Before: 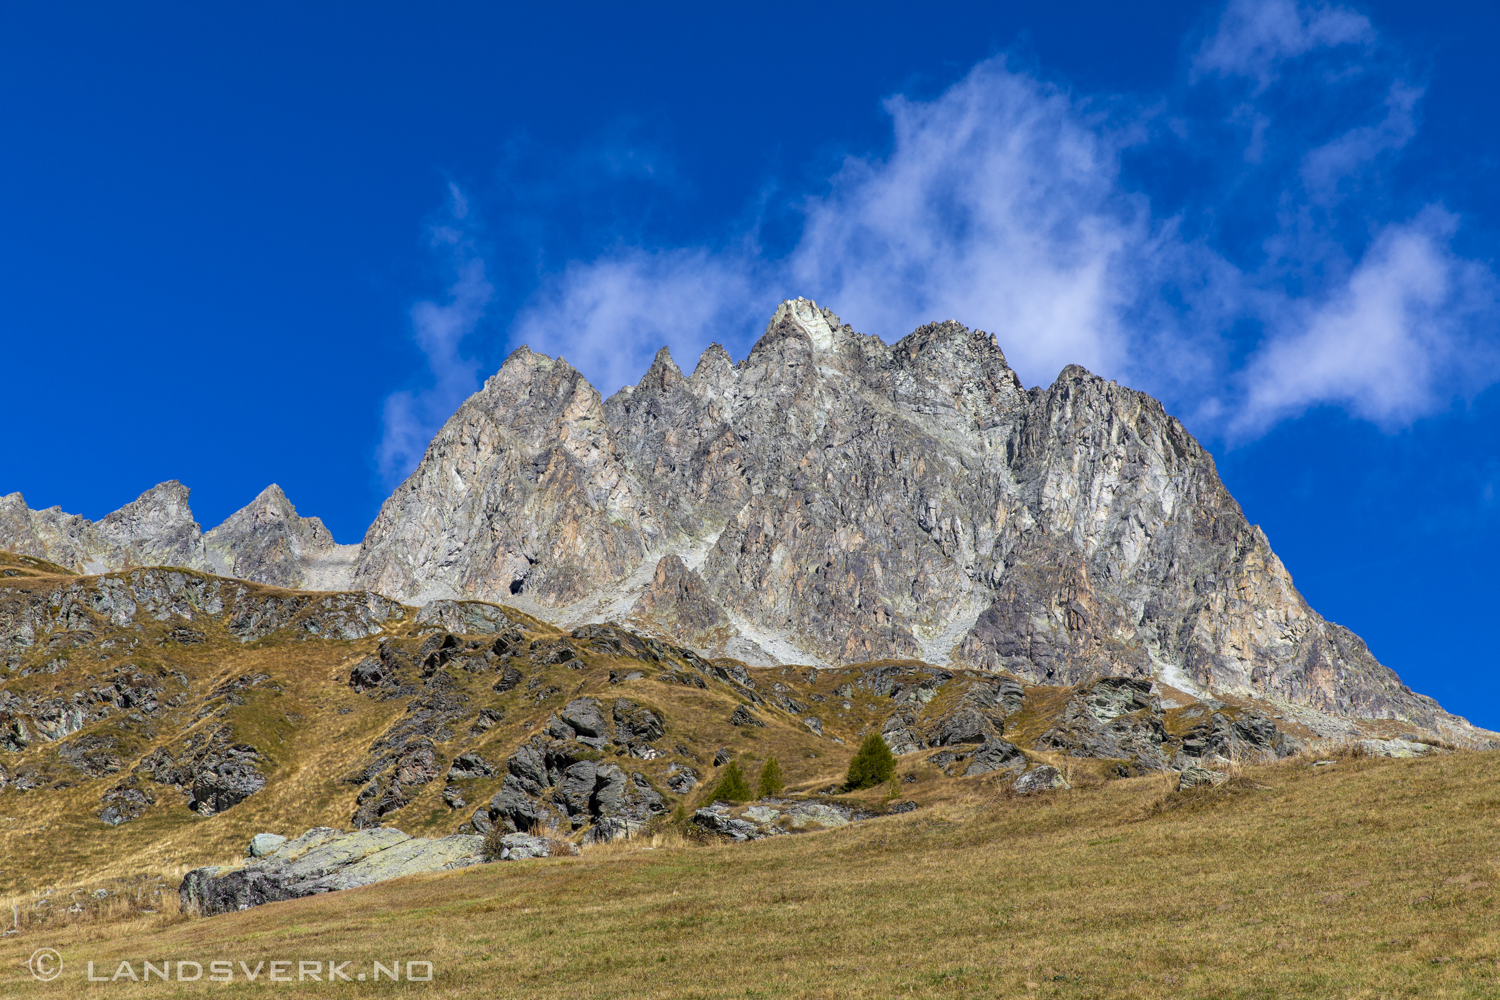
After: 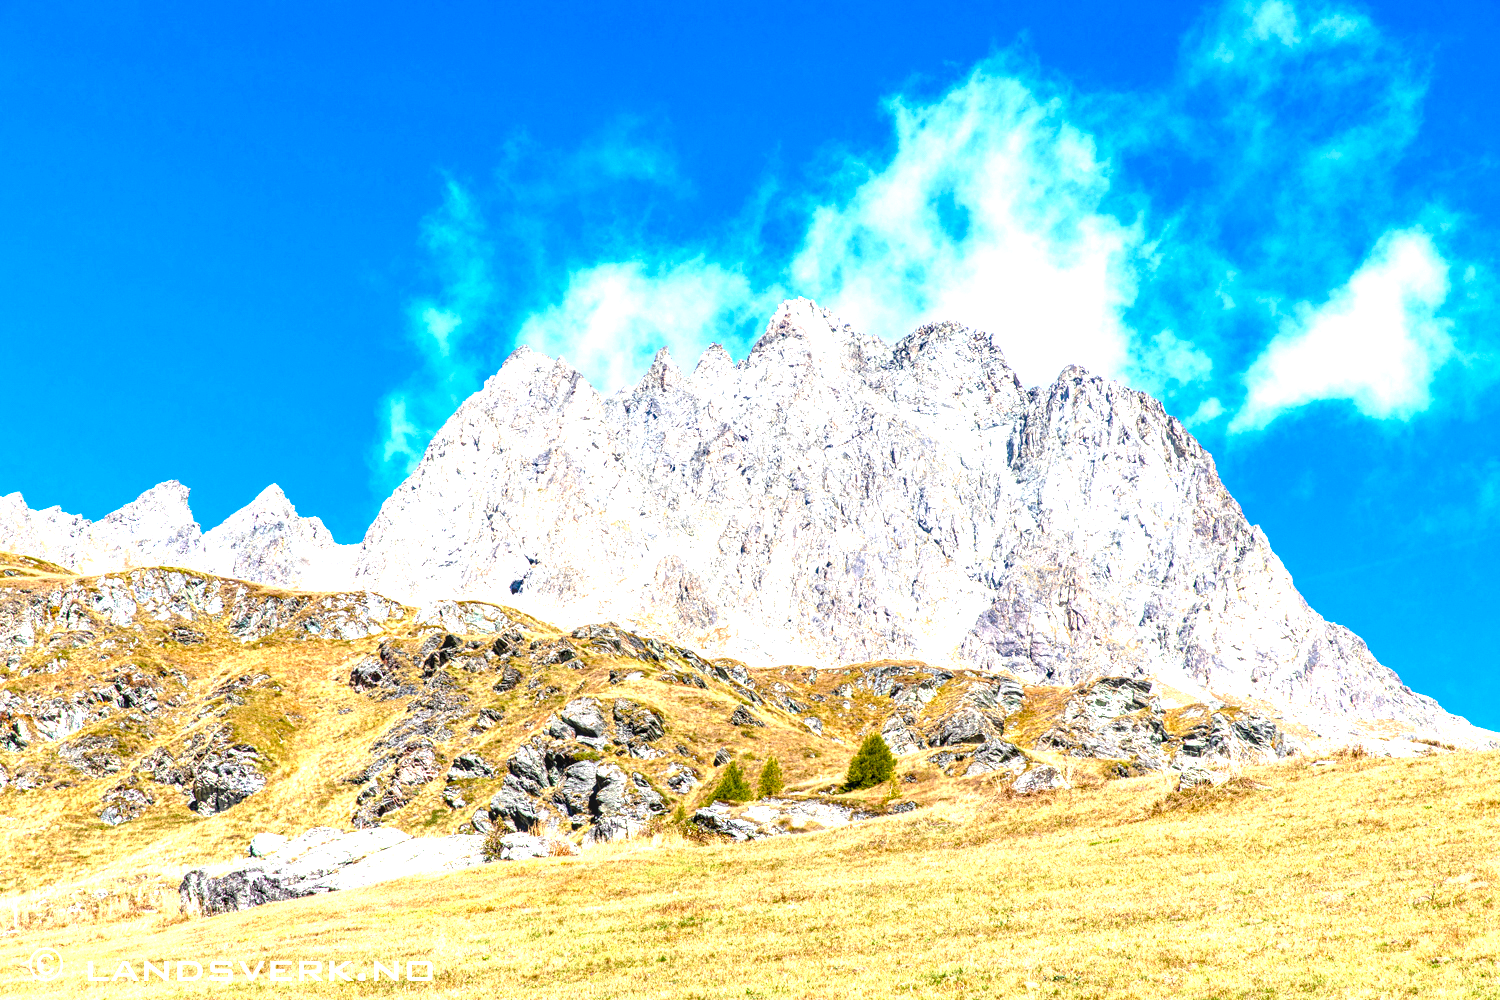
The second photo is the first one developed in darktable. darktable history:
color balance rgb: perceptual saturation grading › global saturation 20%, perceptual saturation grading › highlights -25%, perceptual saturation grading › shadows 50%
exposure: black level correction 0, exposure 1.45 EV, compensate exposure bias true, compensate highlight preservation false
local contrast: detail 130%
